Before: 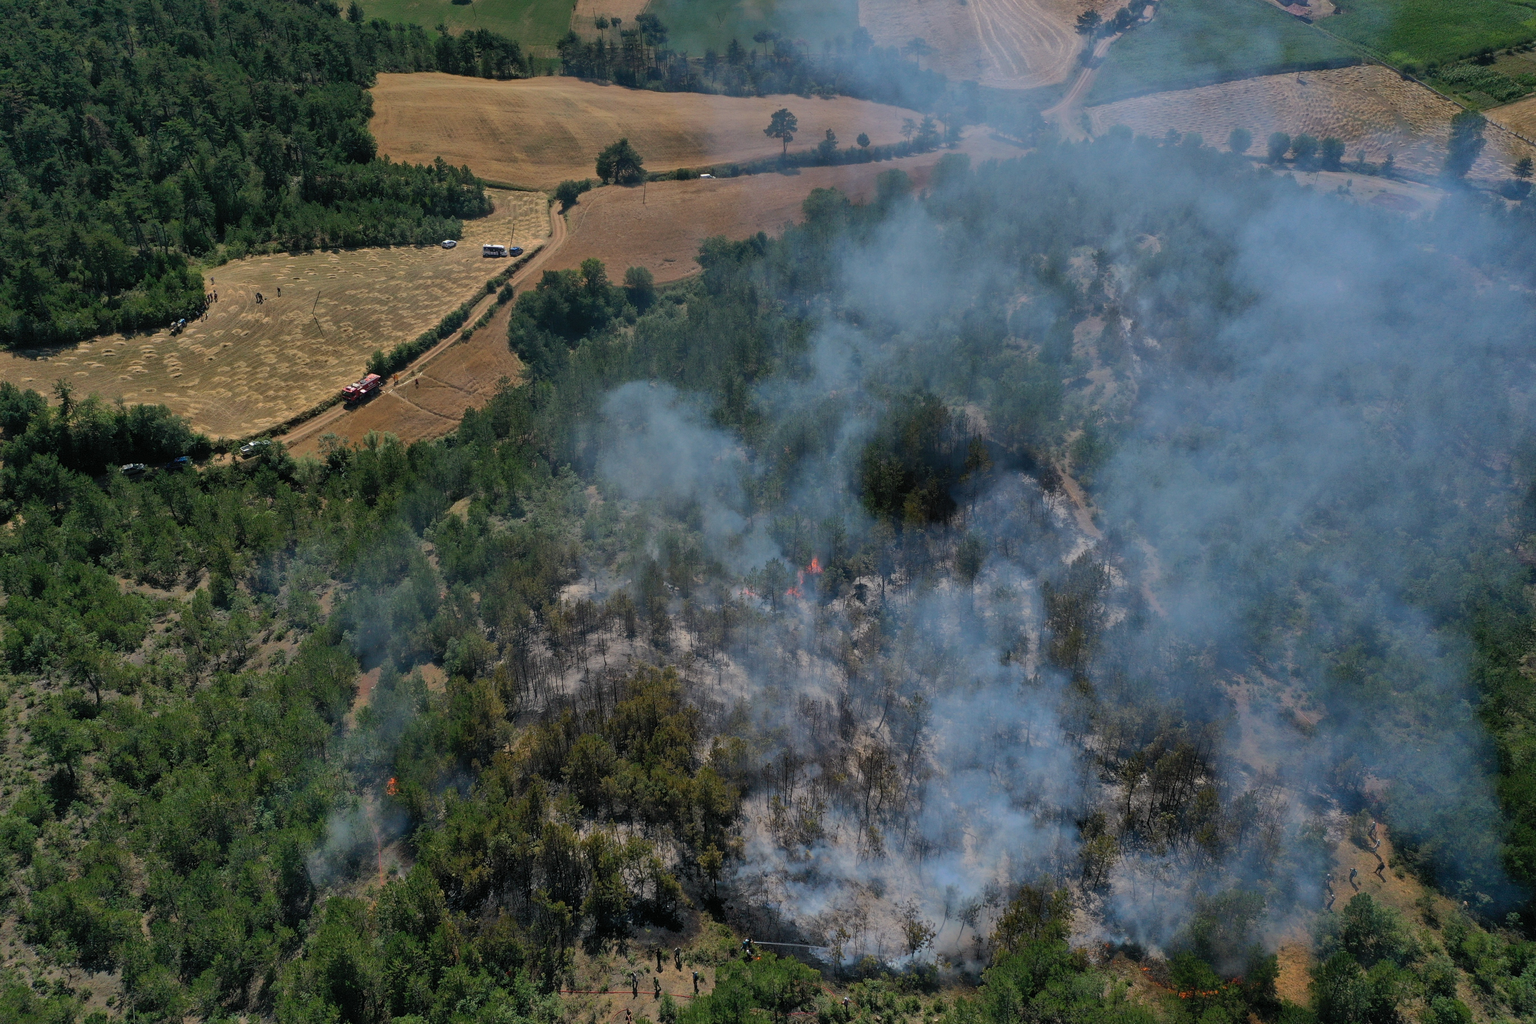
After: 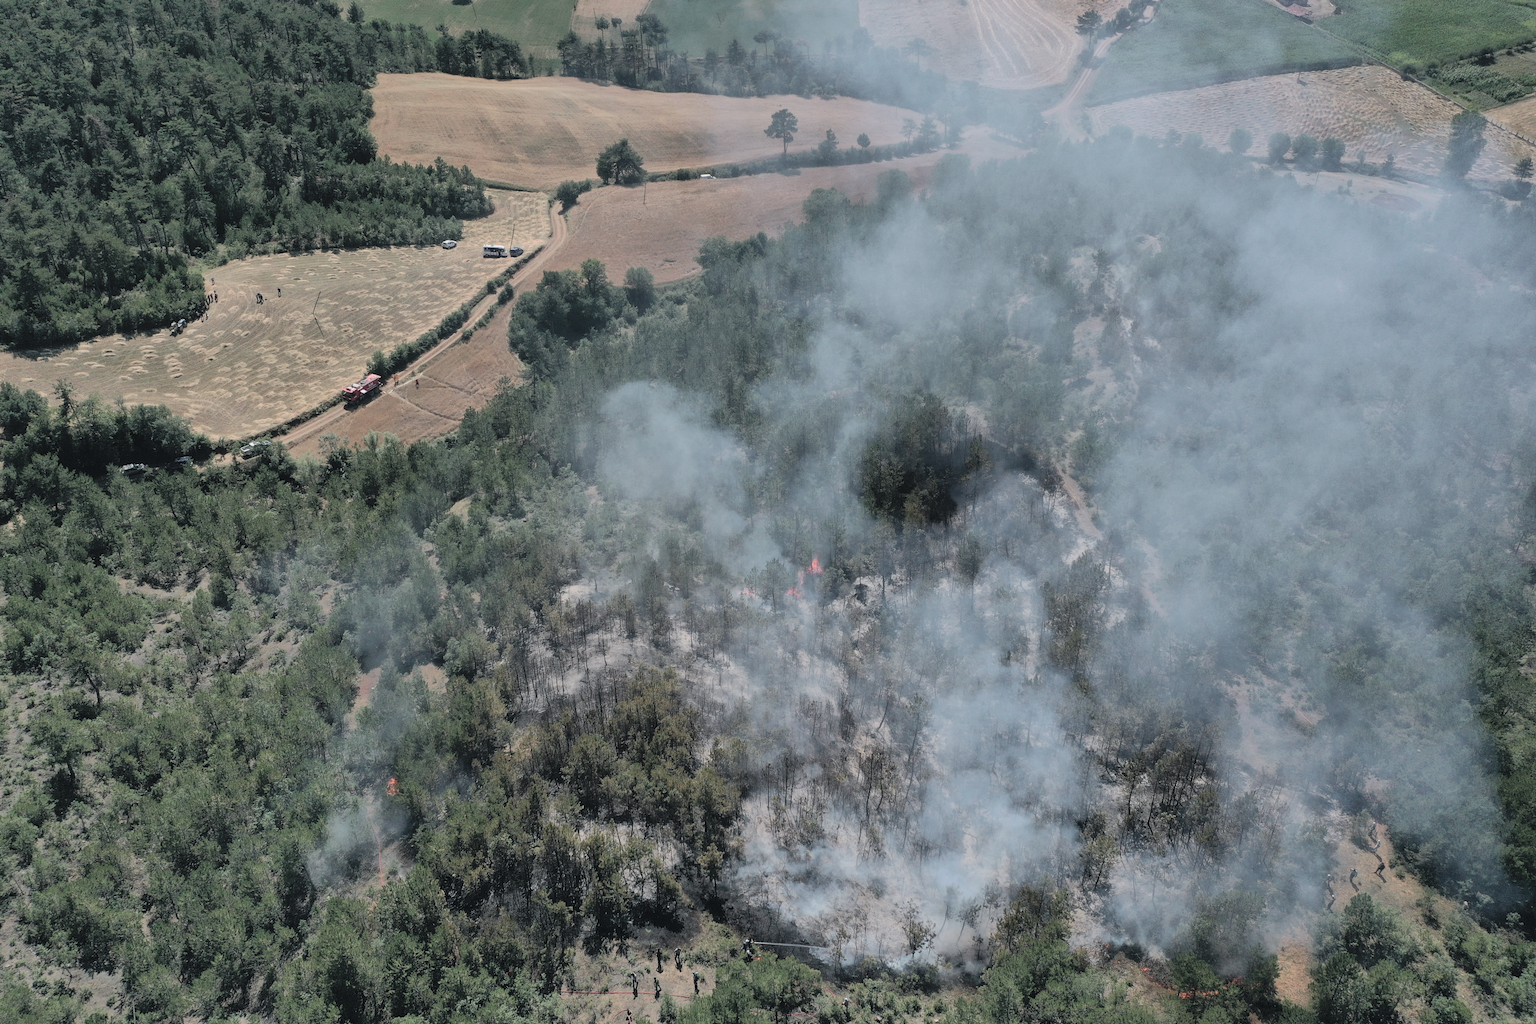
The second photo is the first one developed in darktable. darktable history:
tone curve: curves: ch0 [(0, 0.025) (0.15, 0.143) (0.452, 0.486) (0.751, 0.788) (1, 0.961)]; ch1 [(0, 0) (0.43, 0.408) (0.476, 0.469) (0.497, 0.494) (0.546, 0.571) (0.566, 0.607) (0.62, 0.657) (1, 1)]; ch2 [(0, 0) (0.386, 0.397) (0.505, 0.498) (0.547, 0.546) (0.579, 0.58) (1, 1)], color space Lab, independent channels, preserve colors none
contrast brightness saturation: brightness 0.18, saturation -0.5
